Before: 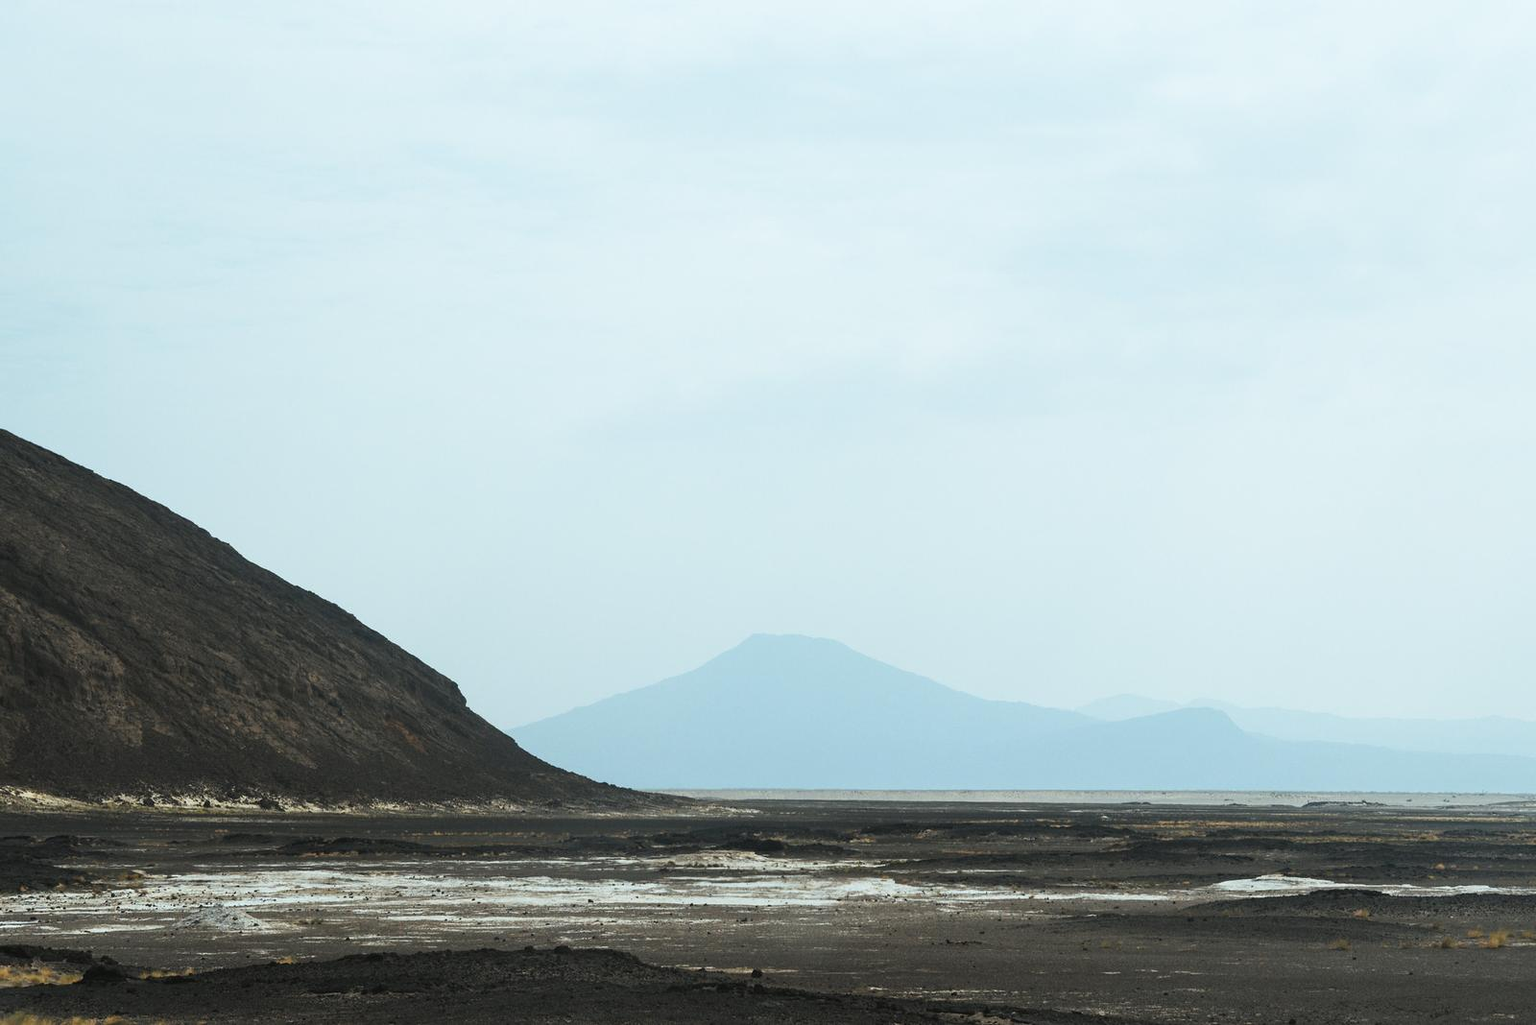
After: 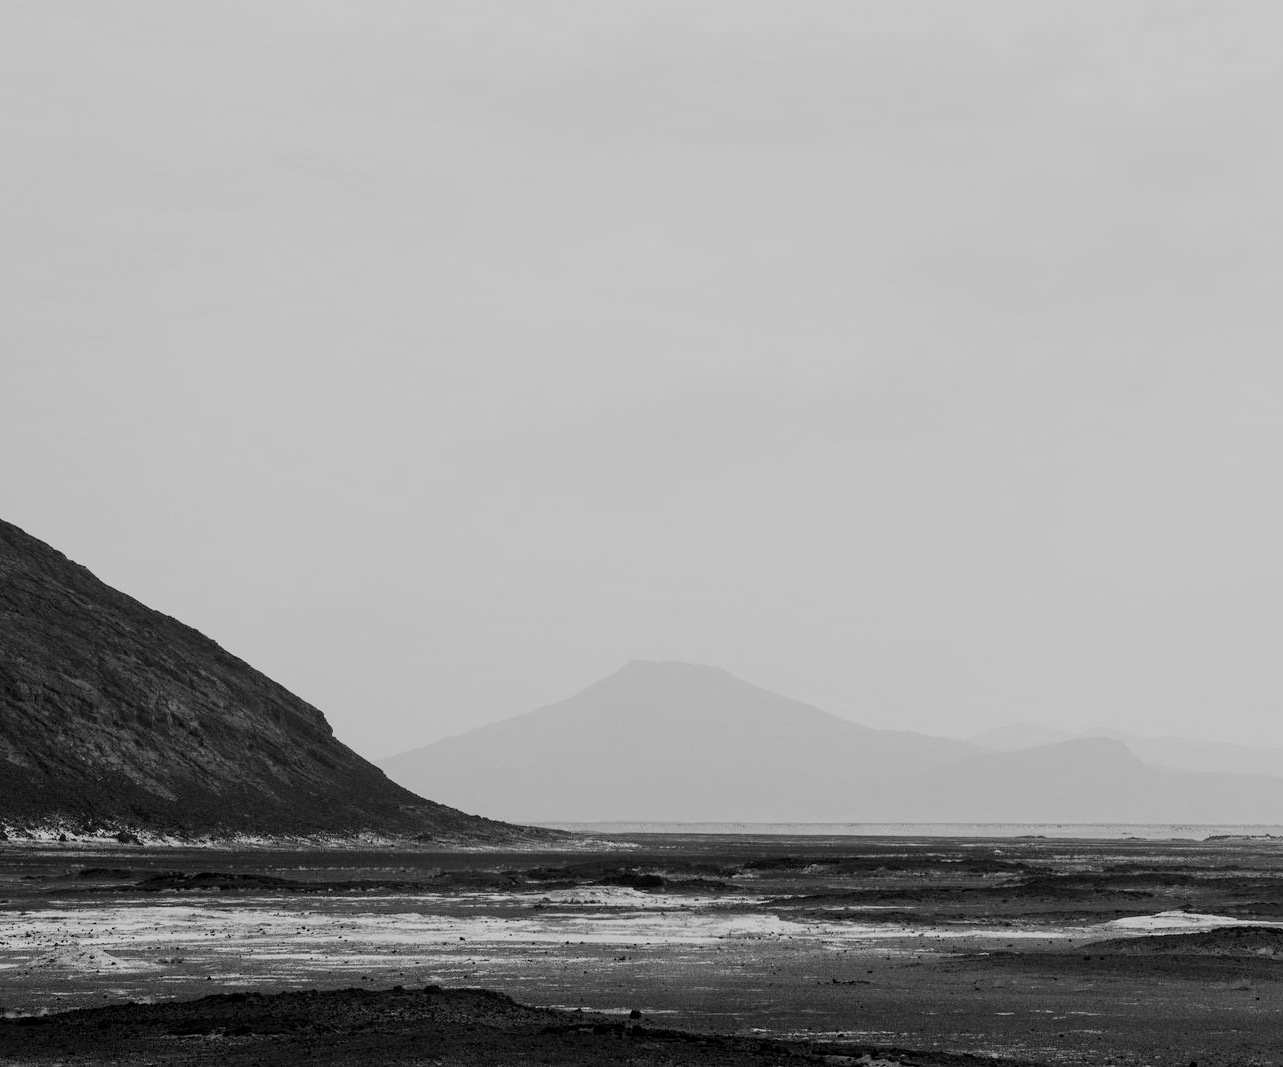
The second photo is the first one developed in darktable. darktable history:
monochrome: size 3.1
crop and rotate: left 9.597%, right 10.195%
local contrast: highlights 100%, shadows 100%, detail 120%, midtone range 0.2
filmic rgb: black relative exposure -6.98 EV, white relative exposure 5.63 EV, hardness 2.86
